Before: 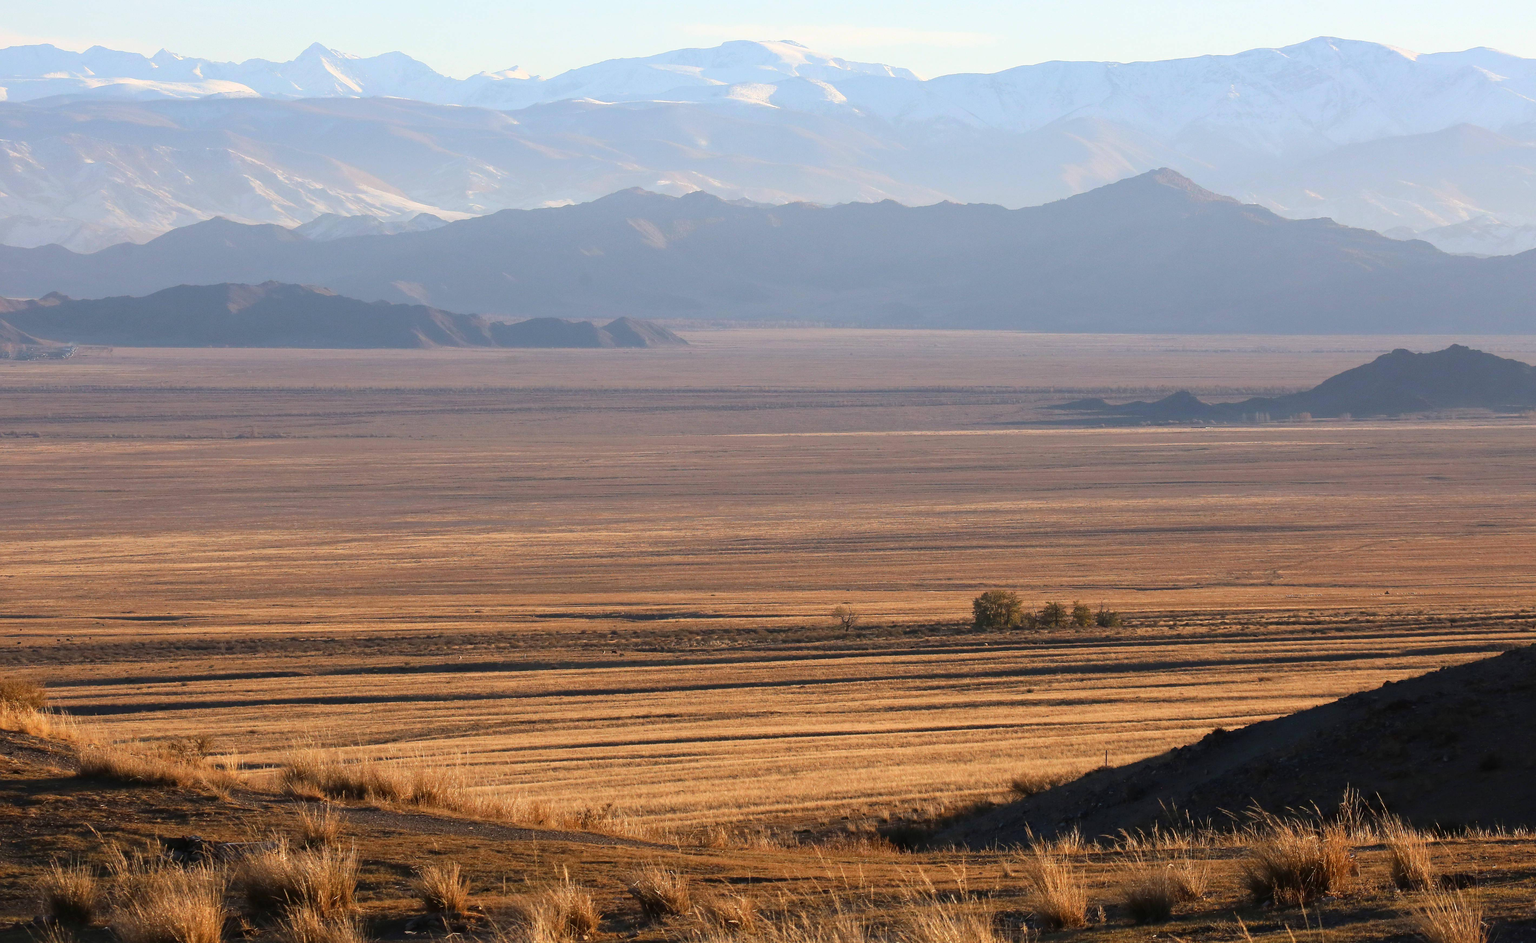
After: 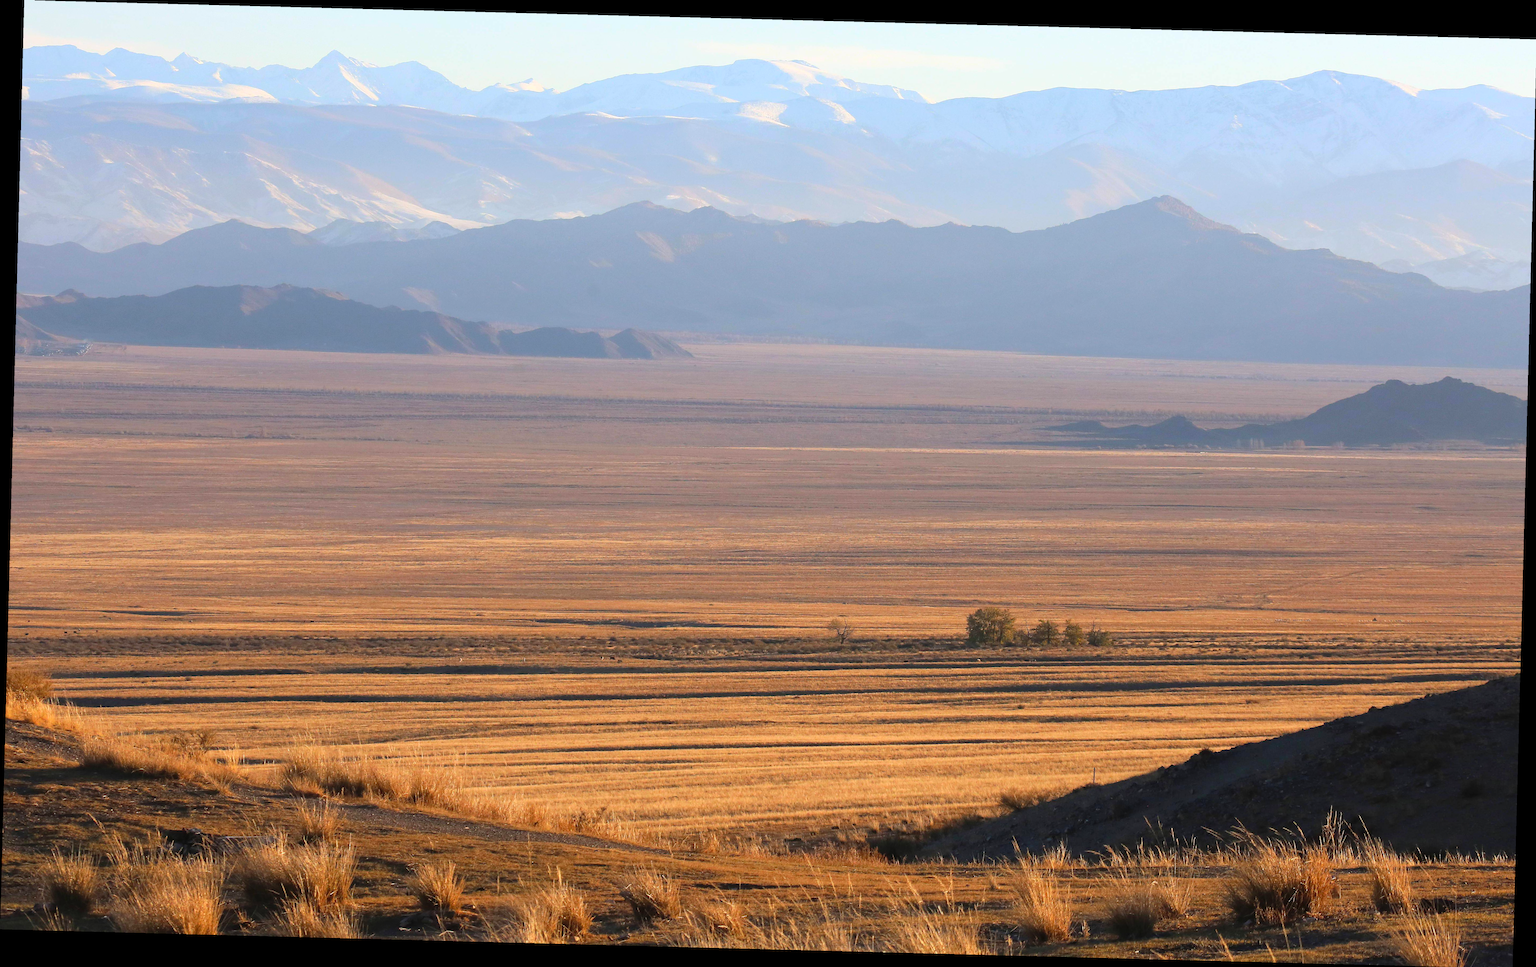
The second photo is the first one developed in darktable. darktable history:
crop and rotate: angle -1.49°
contrast brightness saturation: brightness 0.088, saturation 0.192
